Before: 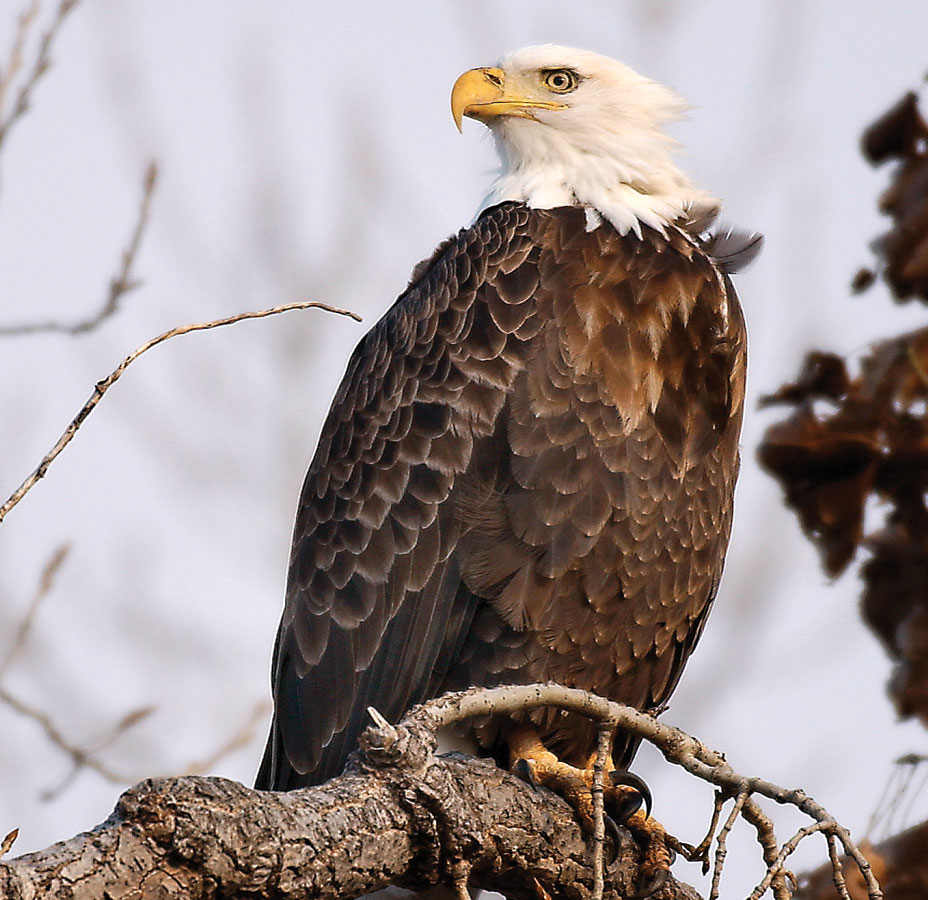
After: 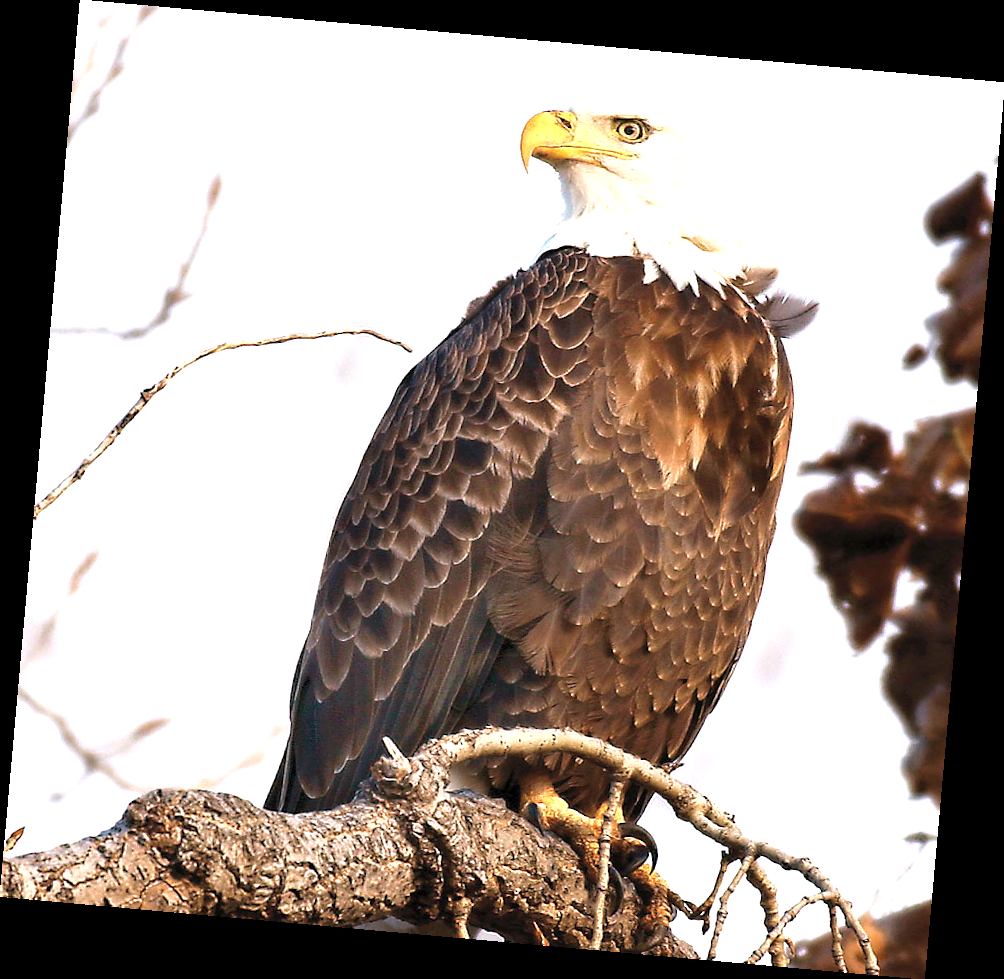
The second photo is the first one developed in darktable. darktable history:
exposure: exposure 1 EV, compensate highlight preservation false
velvia: on, module defaults
rotate and perspective: rotation 5.12°, automatic cropping off
shadows and highlights: shadows 25, highlights -25
